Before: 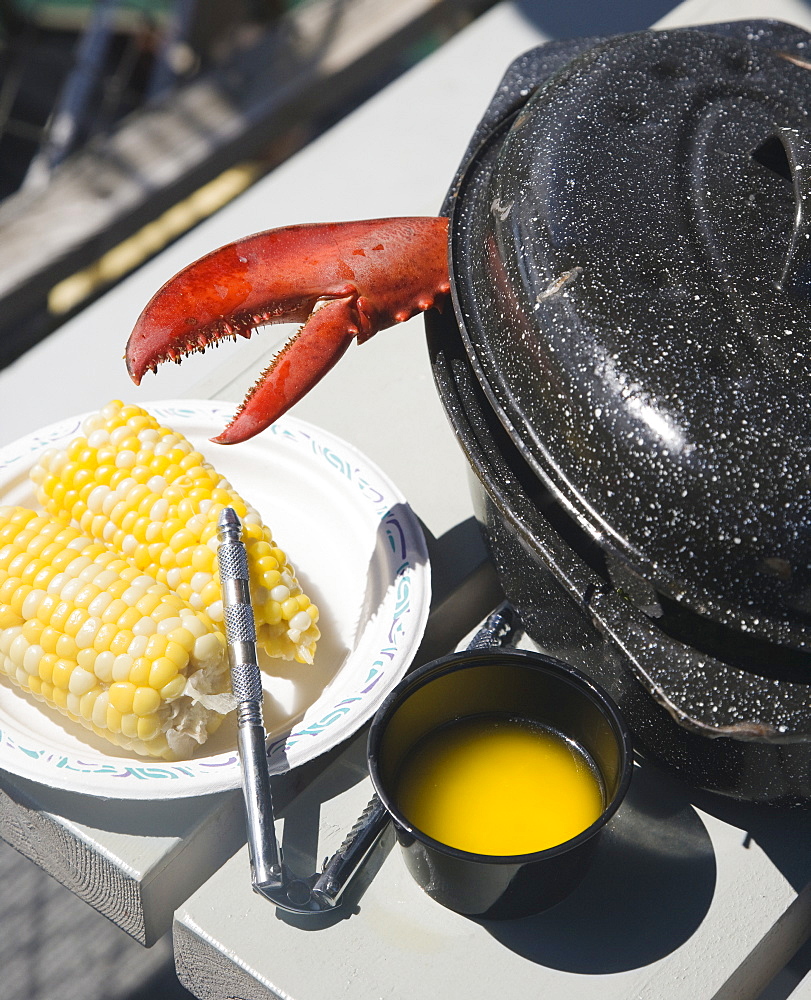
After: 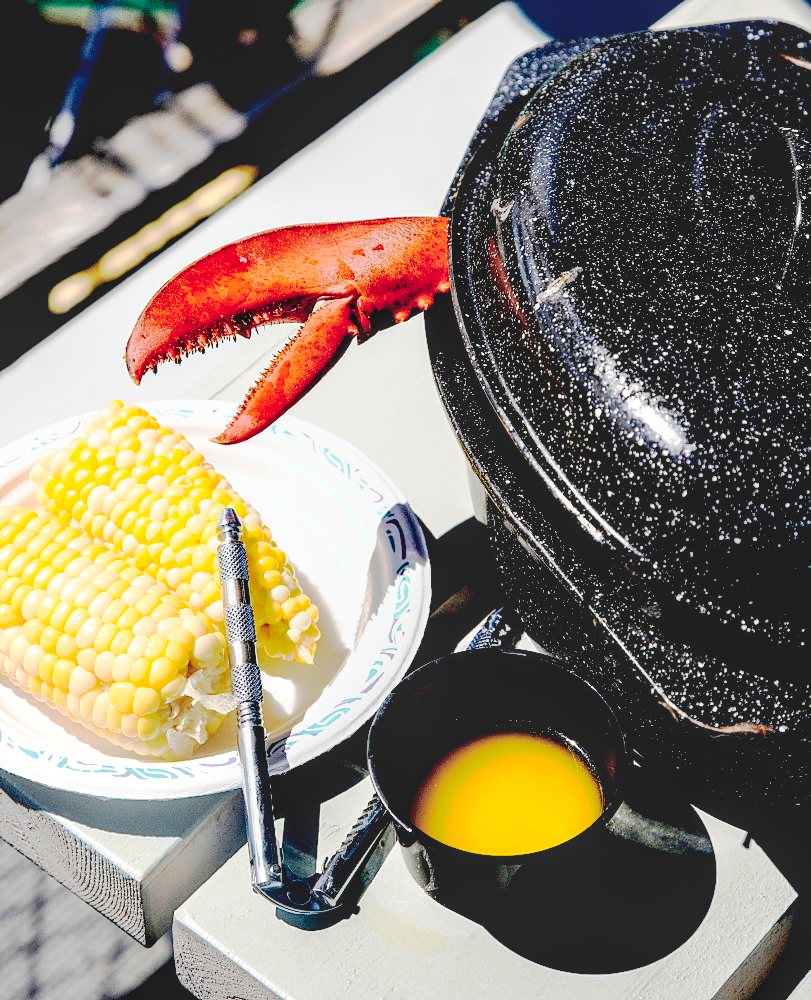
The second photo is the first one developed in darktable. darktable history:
tone curve: curves: ch0 [(0, 0) (0.003, 0) (0.011, 0.001) (0.025, 0.003) (0.044, 0.005) (0.069, 0.012) (0.1, 0.023) (0.136, 0.039) (0.177, 0.088) (0.224, 0.15) (0.277, 0.24) (0.335, 0.337) (0.399, 0.437) (0.468, 0.535) (0.543, 0.629) (0.623, 0.71) (0.709, 0.782) (0.801, 0.856) (0.898, 0.94) (1, 1)], color space Lab, independent channels, preserve colors none
base curve: curves: ch0 [(0.065, 0.026) (0.236, 0.358) (0.53, 0.546) (0.777, 0.841) (0.924, 0.992)], preserve colors none
local contrast: detail 130%
color calibration: illuminant same as pipeline (D50), x 0.347, y 0.358, temperature 4992.54 K
